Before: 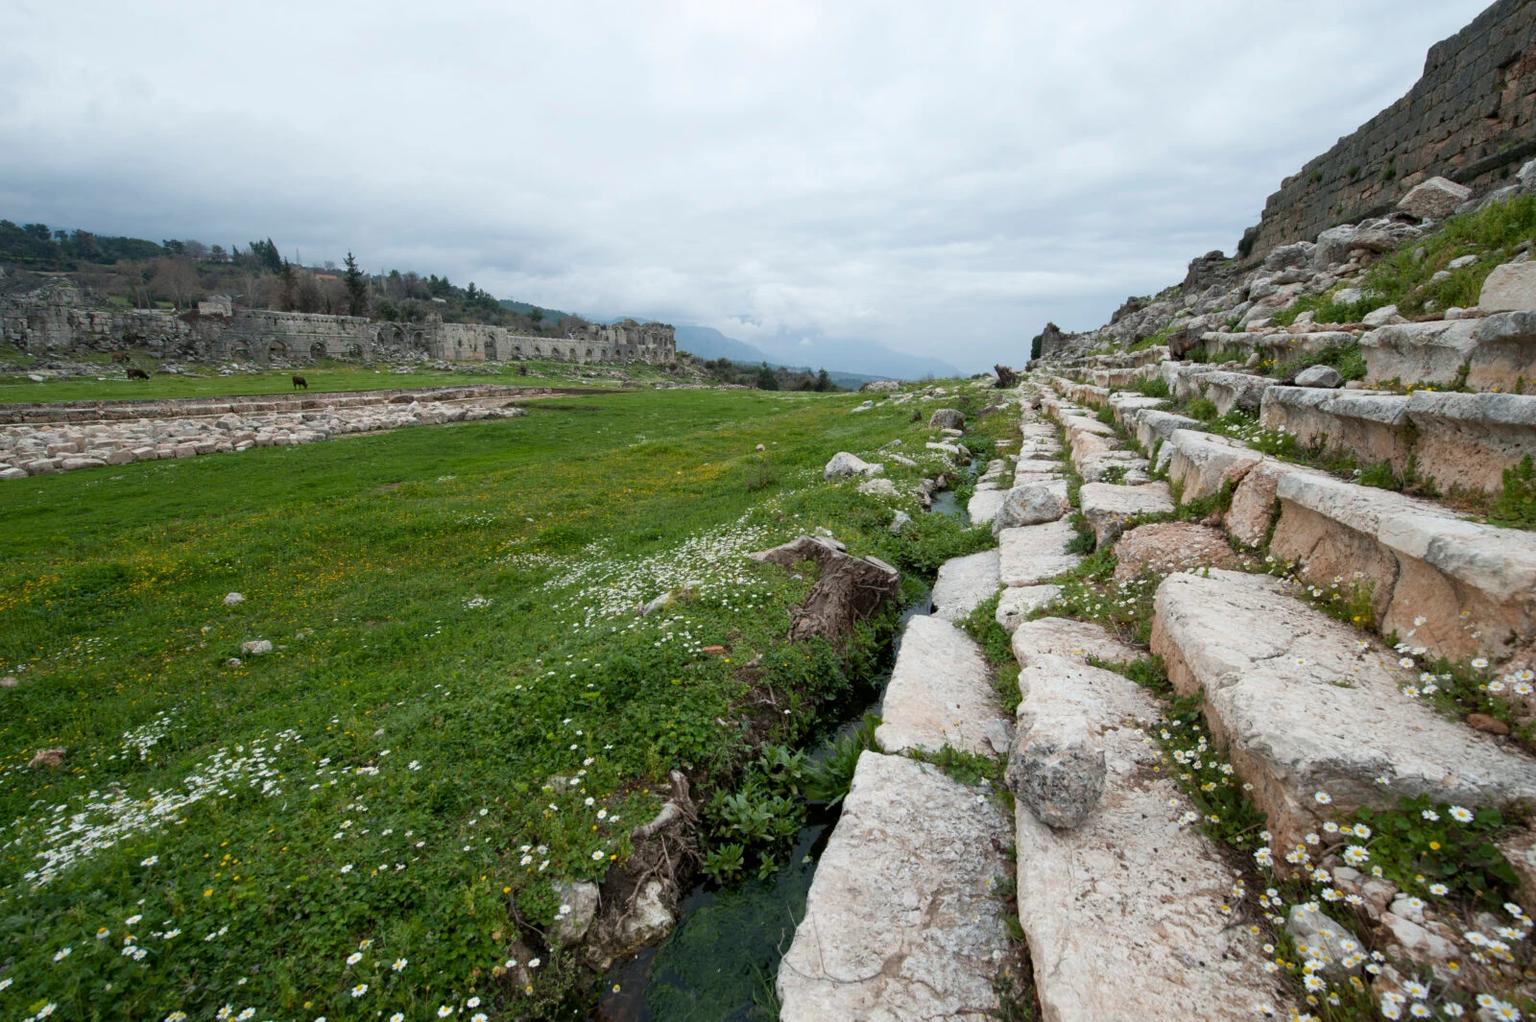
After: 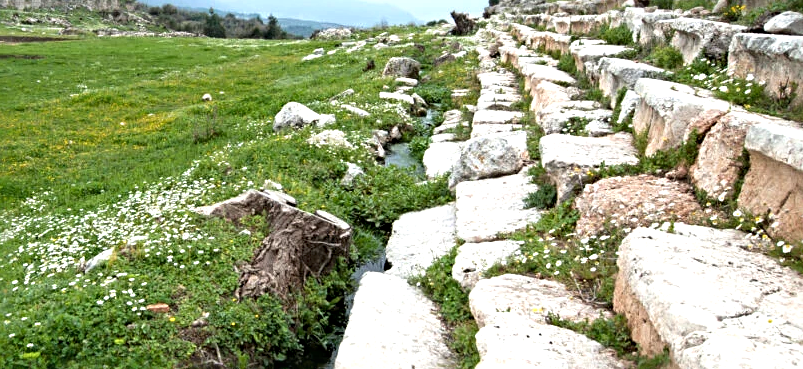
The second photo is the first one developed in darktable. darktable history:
exposure: black level correction 0, exposure 0.9 EV, compensate highlight preservation false
sharpen: radius 4.883
crop: left 36.607%, top 34.735%, right 13.146%, bottom 30.611%
